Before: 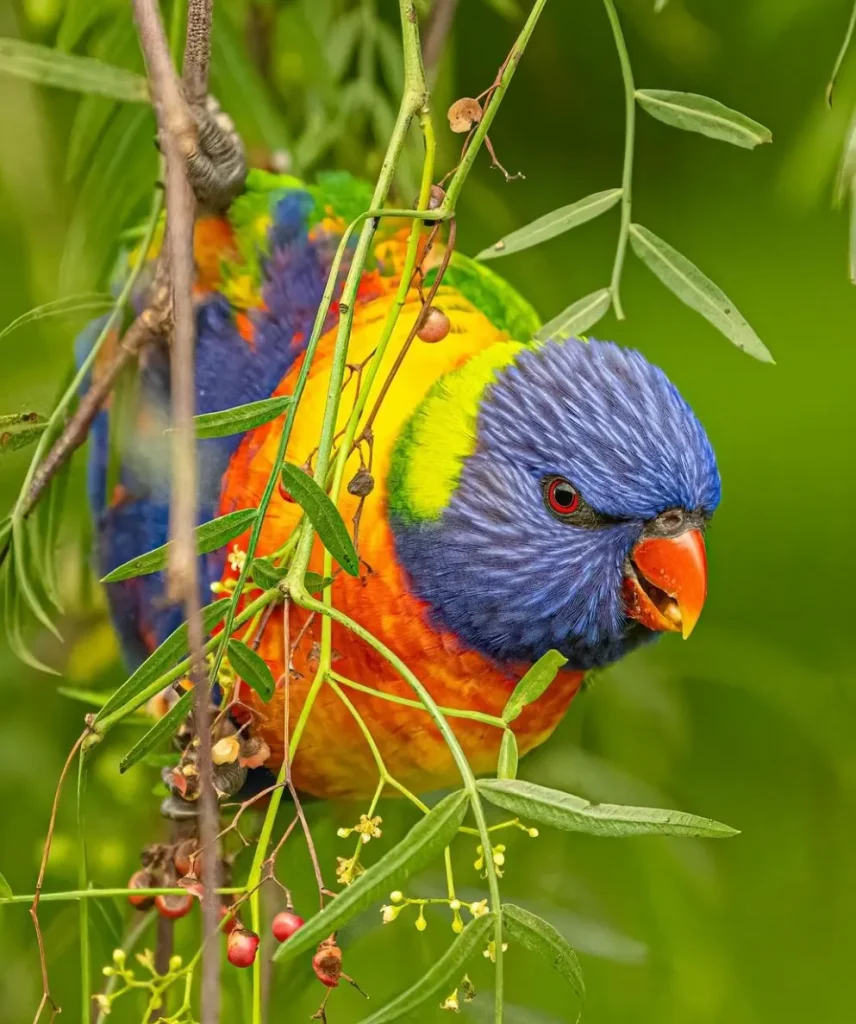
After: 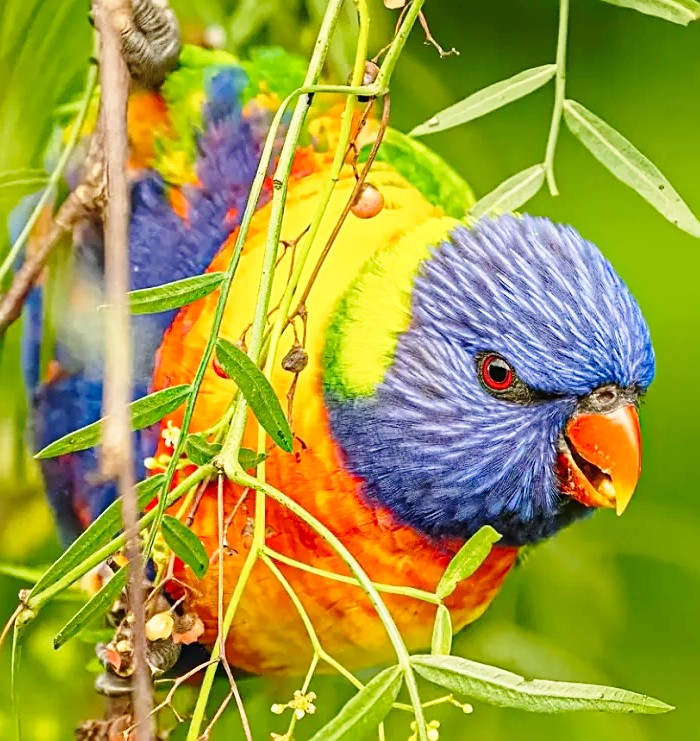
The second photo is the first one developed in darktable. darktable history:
crop: left 7.73%, top 12.149%, right 10.417%, bottom 15.469%
sharpen: on, module defaults
base curve: curves: ch0 [(0, 0) (0.028, 0.03) (0.121, 0.232) (0.46, 0.748) (0.859, 0.968) (1, 1)], preserve colors none
